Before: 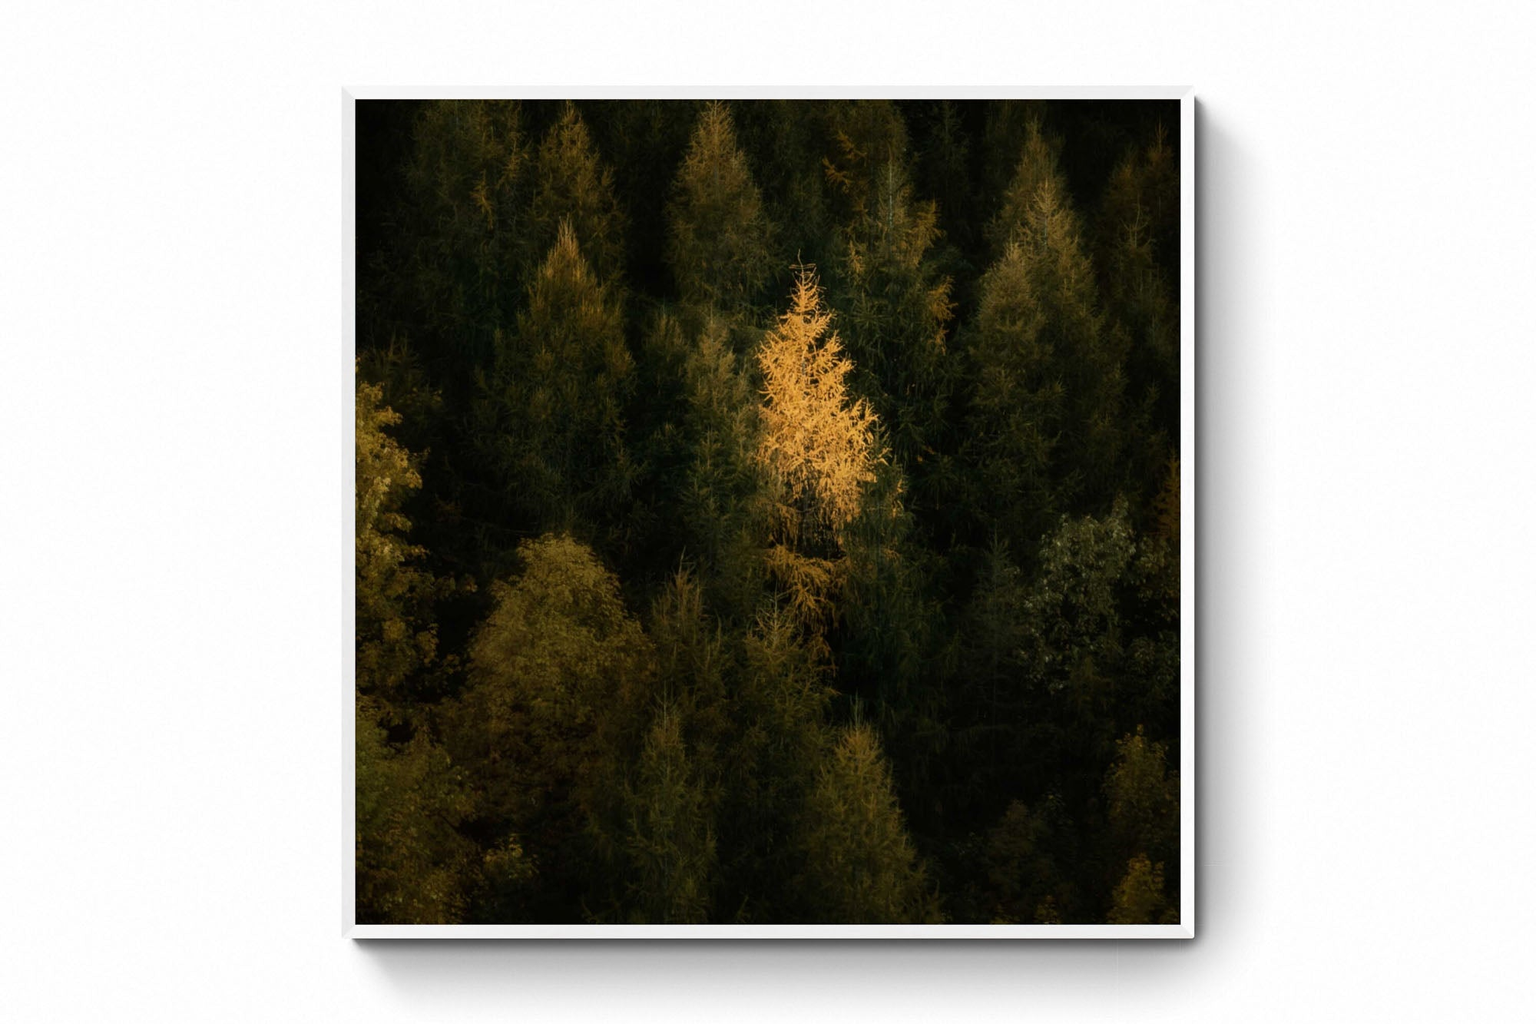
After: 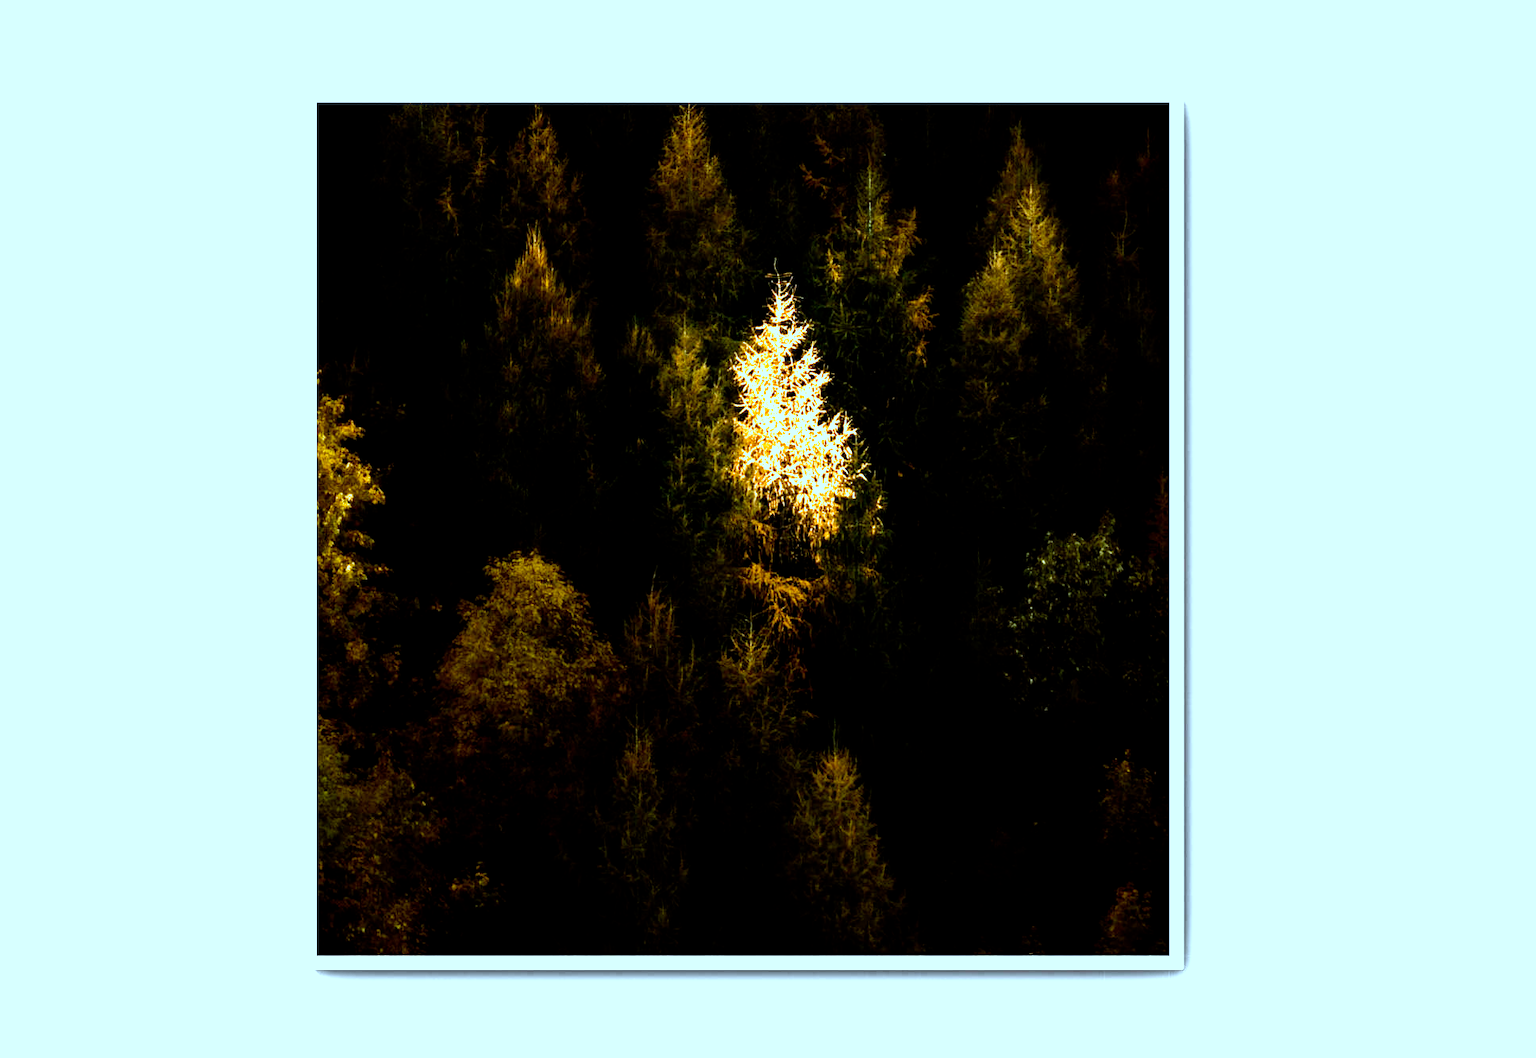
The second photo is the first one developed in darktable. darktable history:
color balance: lift [1, 1.001, 0.999, 1.001], gamma [1, 1.004, 1.007, 0.993], gain [1, 0.991, 0.987, 1.013], contrast 7.5%, contrast fulcrum 10%, output saturation 115%
crop and rotate: left 3.238%
color correction: highlights a* -10.69, highlights b* -19.19
tone equalizer: -8 EV -0.75 EV, -7 EV -0.7 EV, -6 EV -0.6 EV, -5 EV -0.4 EV, -3 EV 0.4 EV, -2 EV 0.6 EV, -1 EV 0.7 EV, +0 EV 0.75 EV, edges refinement/feathering 500, mask exposure compensation -1.57 EV, preserve details no
exposure: exposure 0.127 EV, compensate highlight preservation false
filmic rgb: middle gray luminance 8.8%, black relative exposure -6.3 EV, white relative exposure 2.7 EV, threshold 6 EV, target black luminance 0%, hardness 4.74, latitude 73.47%, contrast 1.332, shadows ↔ highlights balance 10.13%, add noise in highlights 0, preserve chrominance no, color science v3 (2019), use custom middle-gray values true, iterations of high-quality reconstruction 0, contrast in highlights soft, enable highlight reconstruction true
